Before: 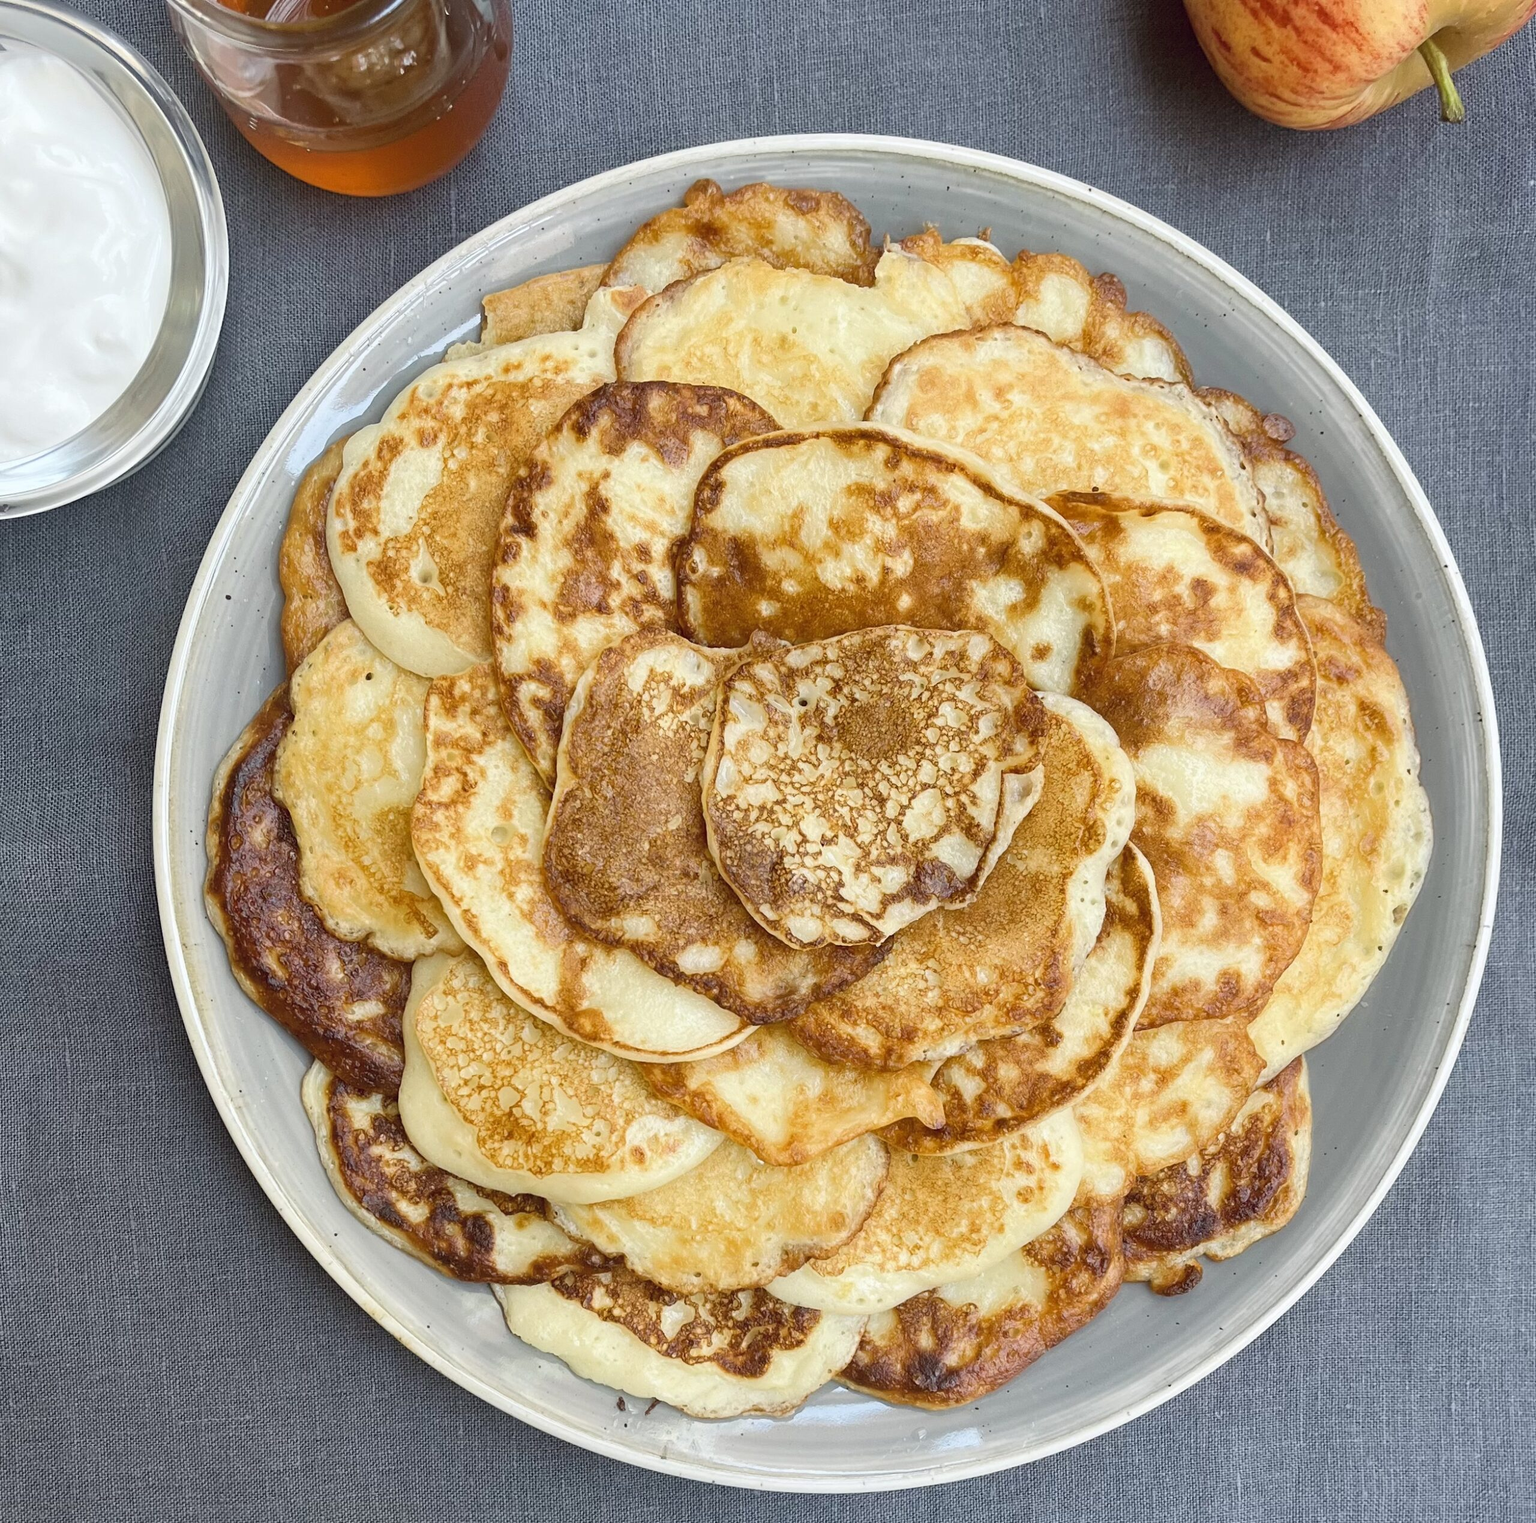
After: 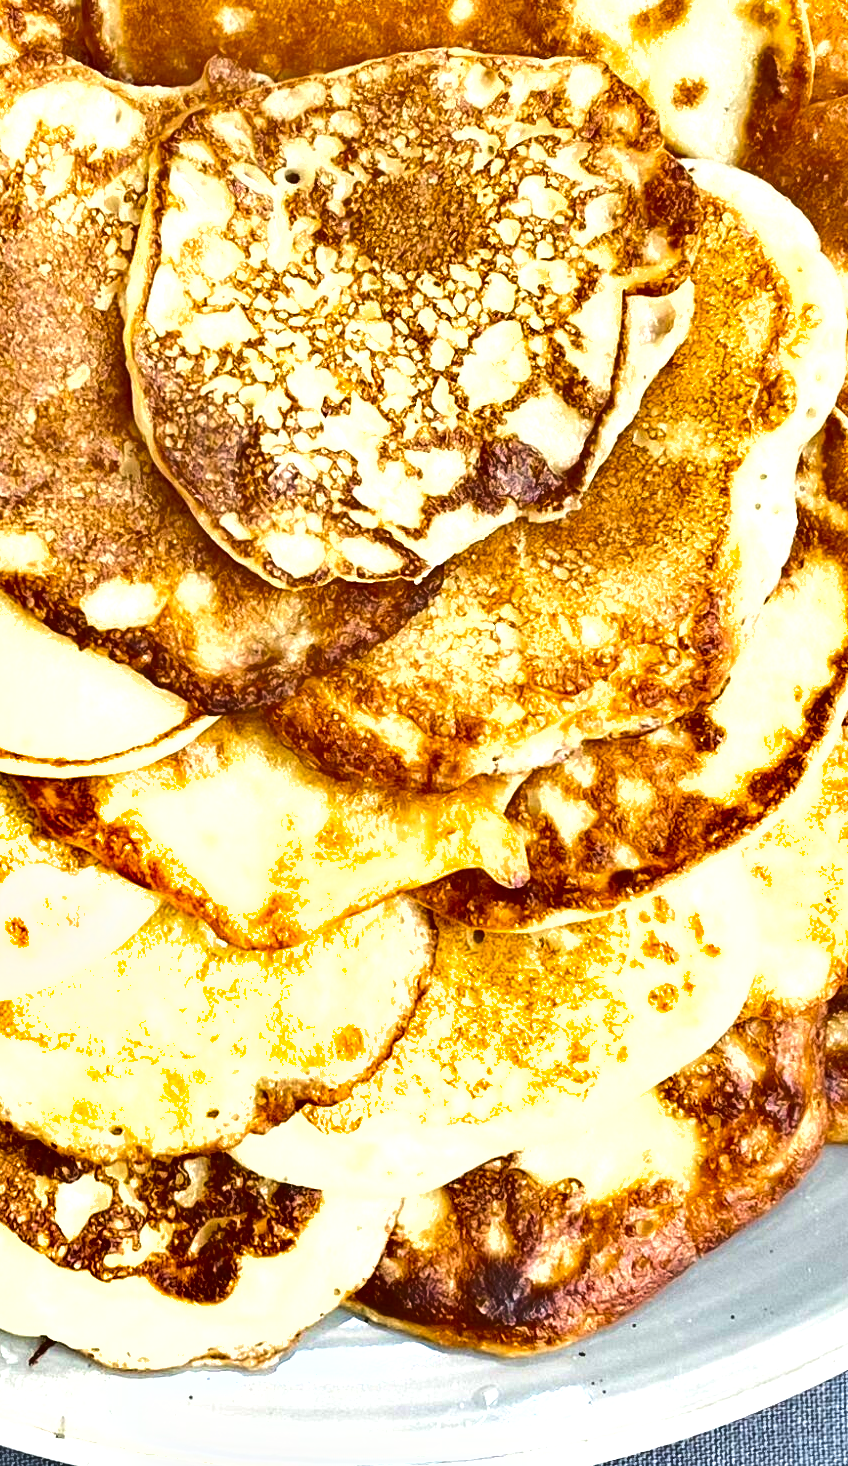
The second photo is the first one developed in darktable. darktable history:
exposure: black level correction 0, exposure 1 EV, compensate exposure bias true, compensate highlight preservation false
shadows and highlights: shadows 60, soften with gaussian
crop: left 40.878%, top 39.176%, right 25.993%, bottom 3.081%
velvia: strength 17%
